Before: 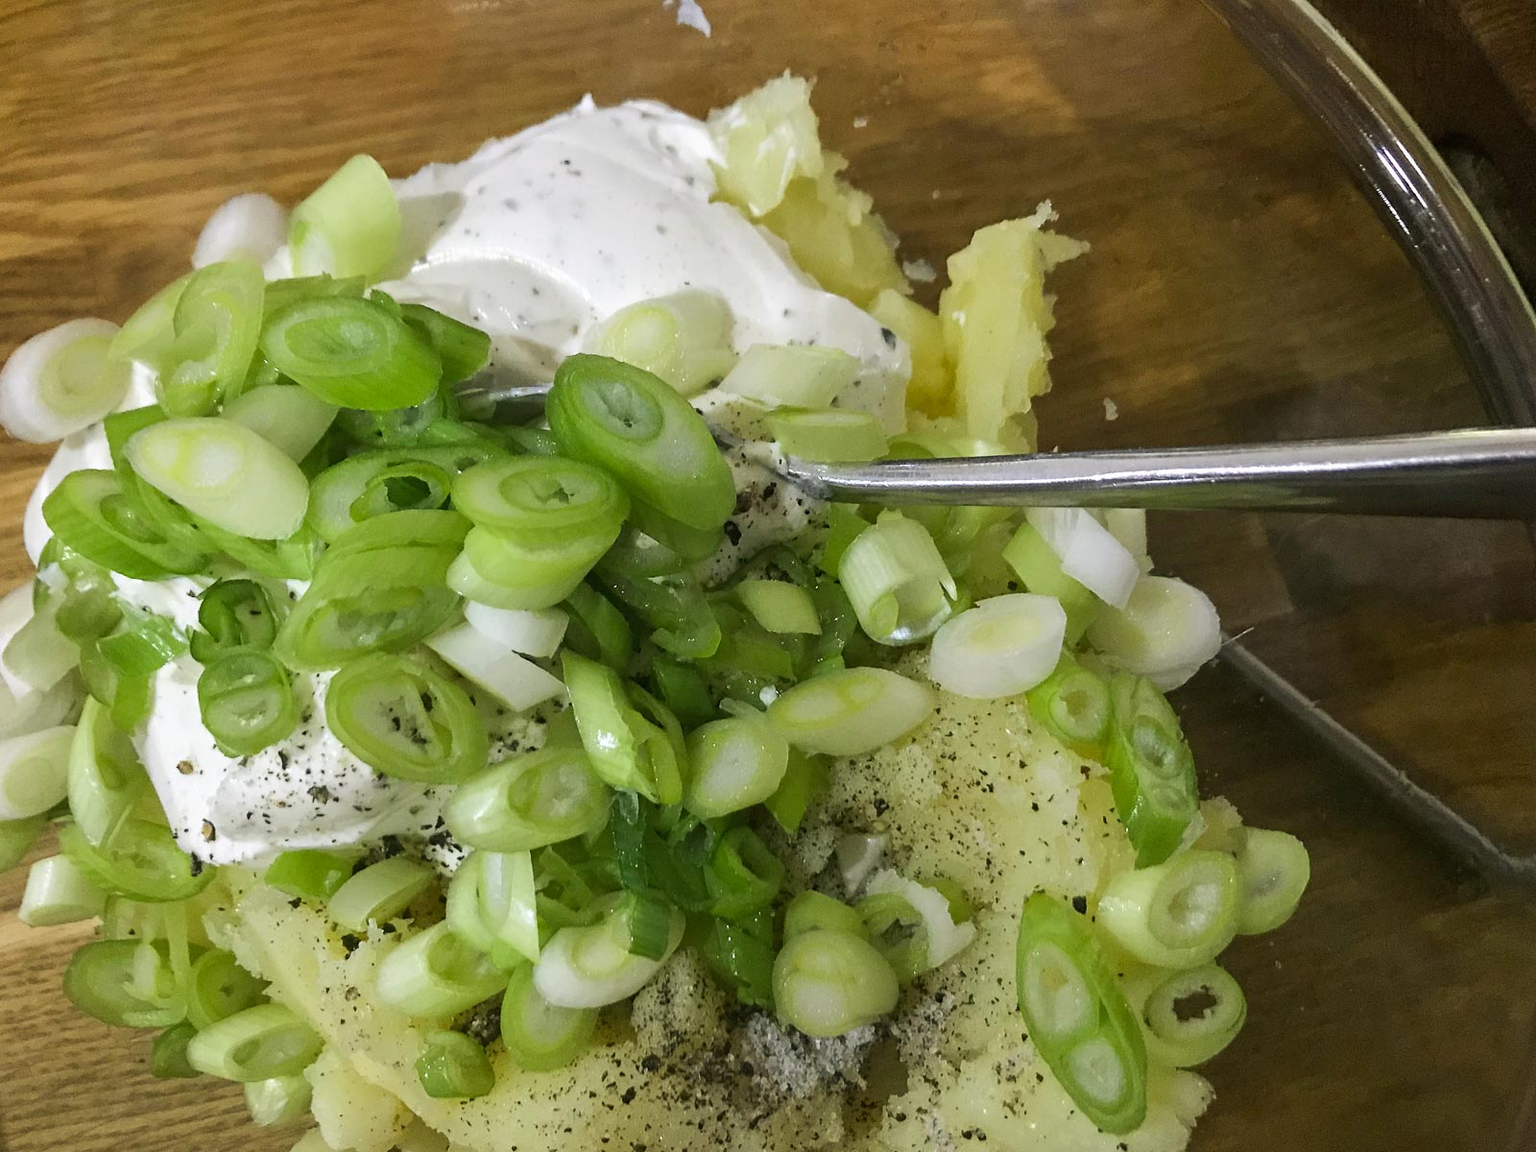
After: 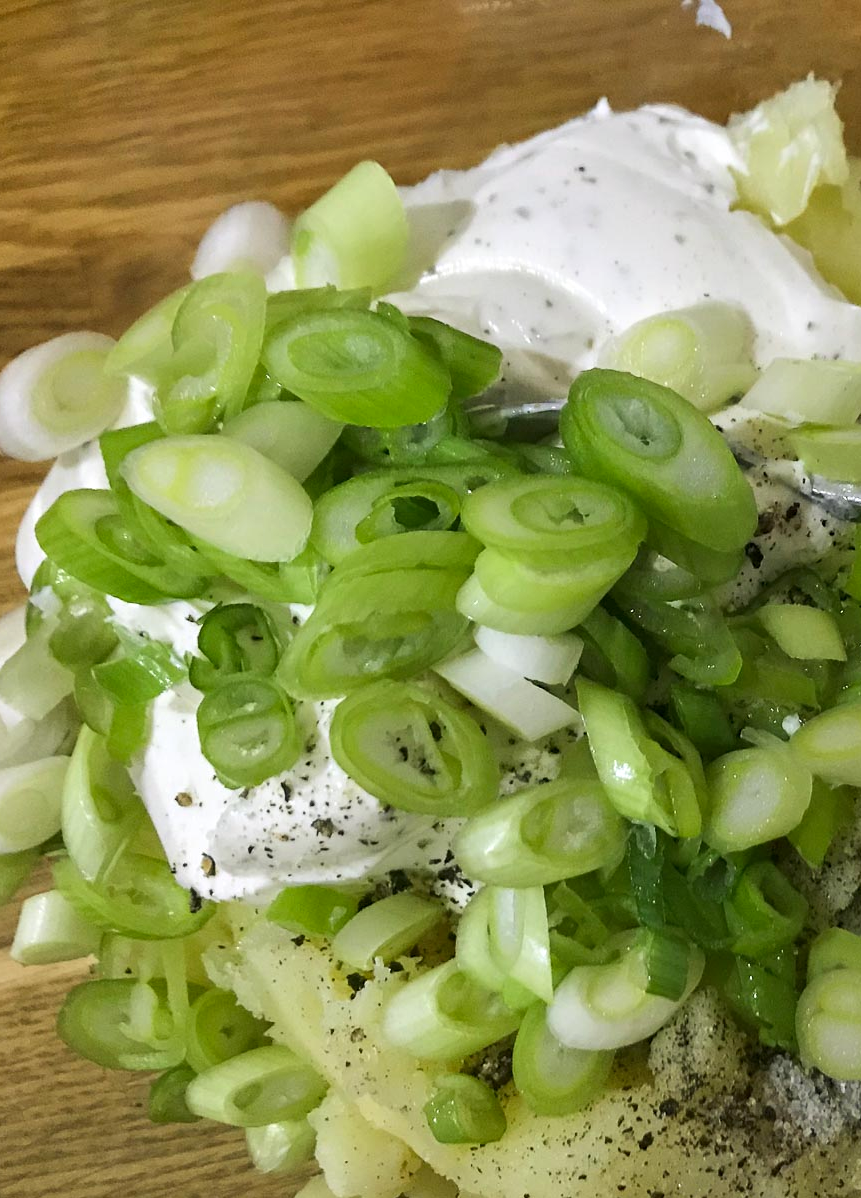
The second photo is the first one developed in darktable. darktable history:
color zones: curves: ch1 [(0, 0.513) (0.143, 0.524) (0.286, 0.511) (0.429, 0.506) (0.571, 0.503) (0.714, 0.503) (0.857, 0.508) (1, 0.513)]
crop: left 0.587%, right 45.588%, bottom 0.086%
contrast equalizer: octaves 7, y [[0.6 ×6], [0.55 ×6], [0 ×6], [0 ×6], [0 ×6]], mix 0.15
